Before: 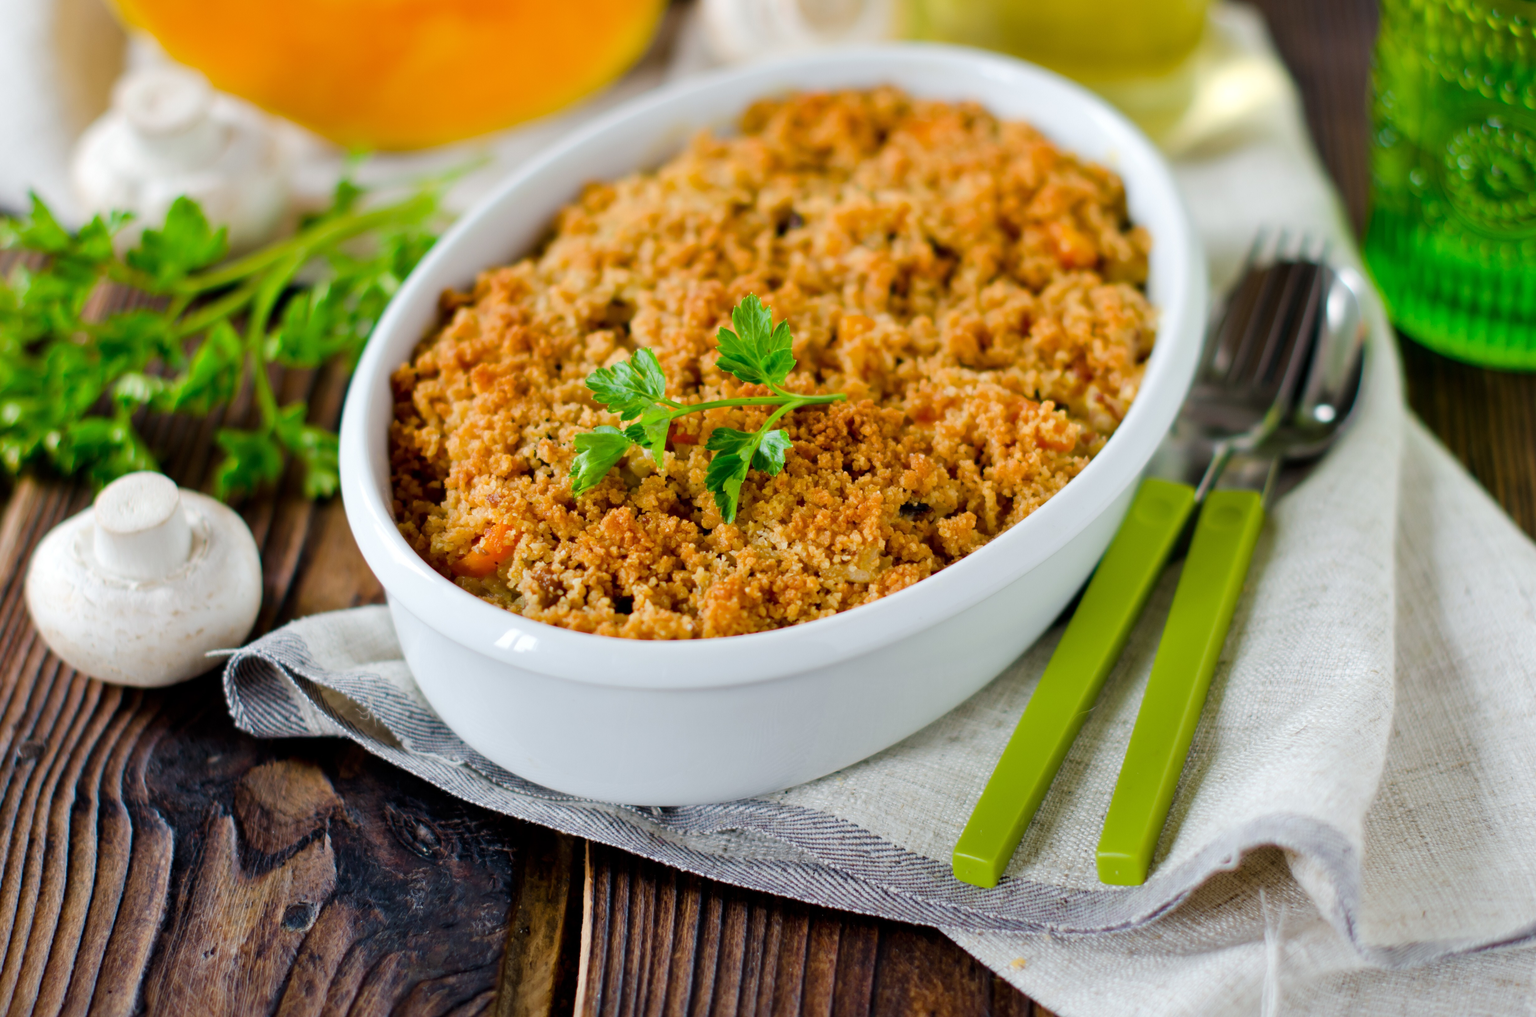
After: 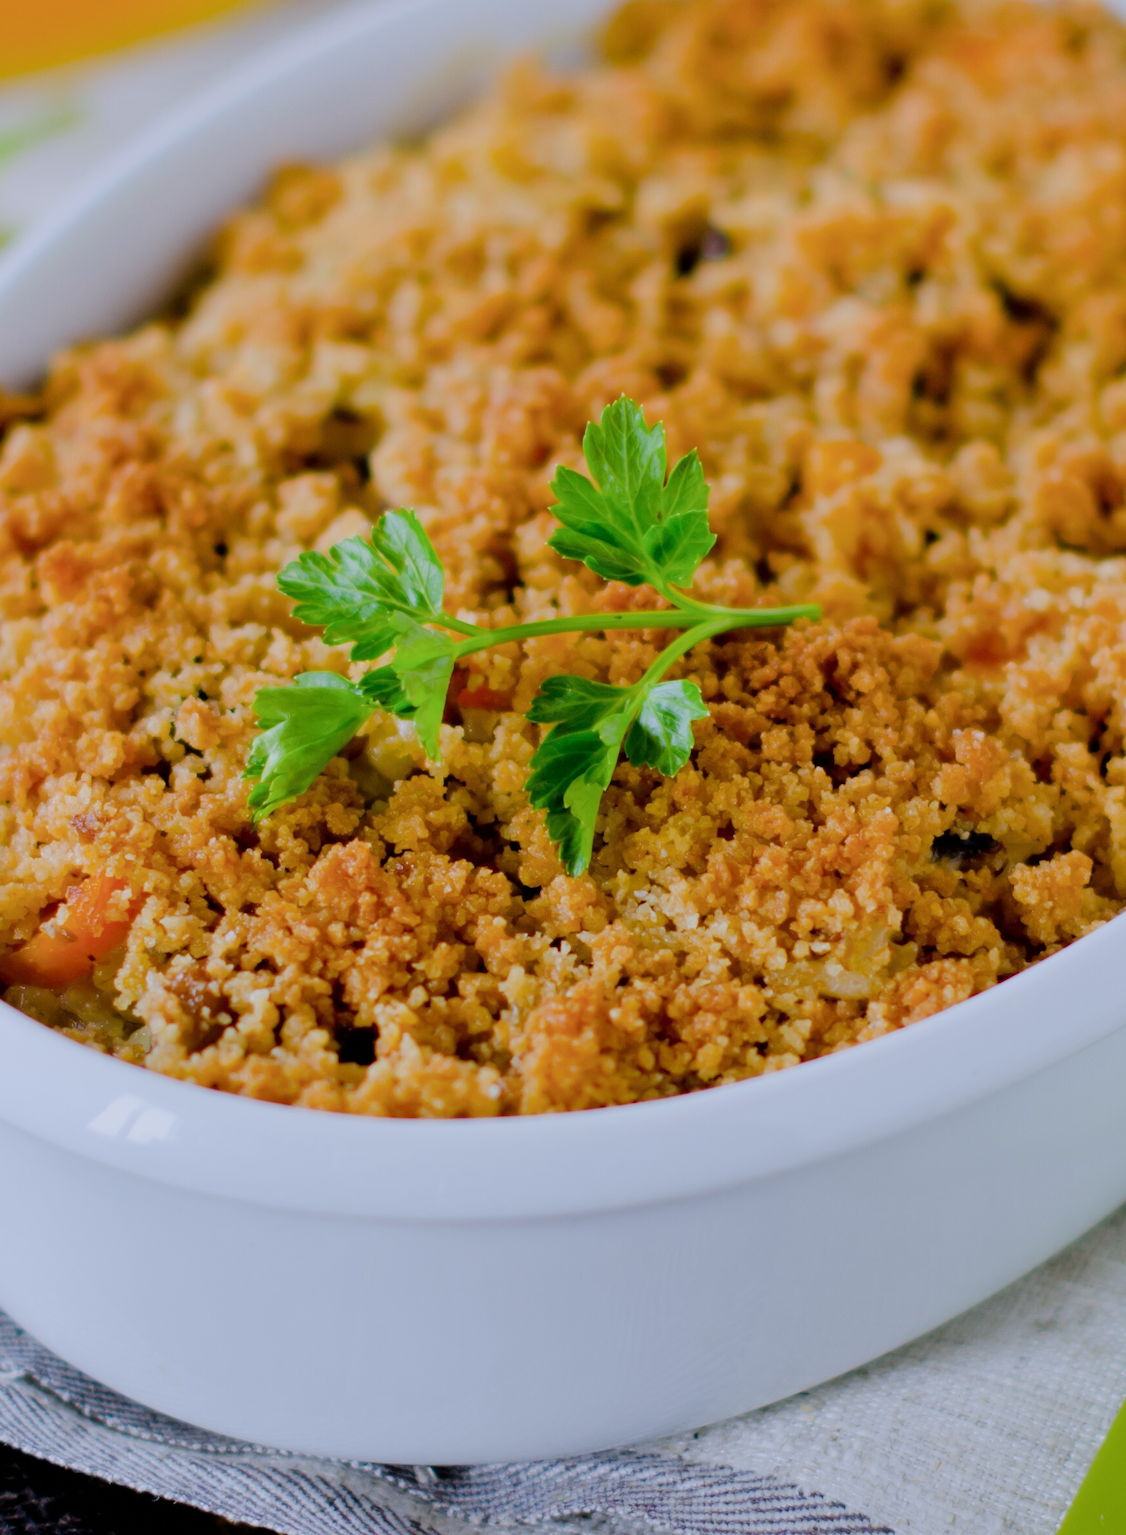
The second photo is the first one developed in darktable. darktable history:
white balance: red 0.967, blue 1.119, emerald 0.756
crop and rotate: left 29.476%, top 10.214%, right 35.32%, bottom 17.333%
filmic rgb: hardness 4.17, contrast 0.921
